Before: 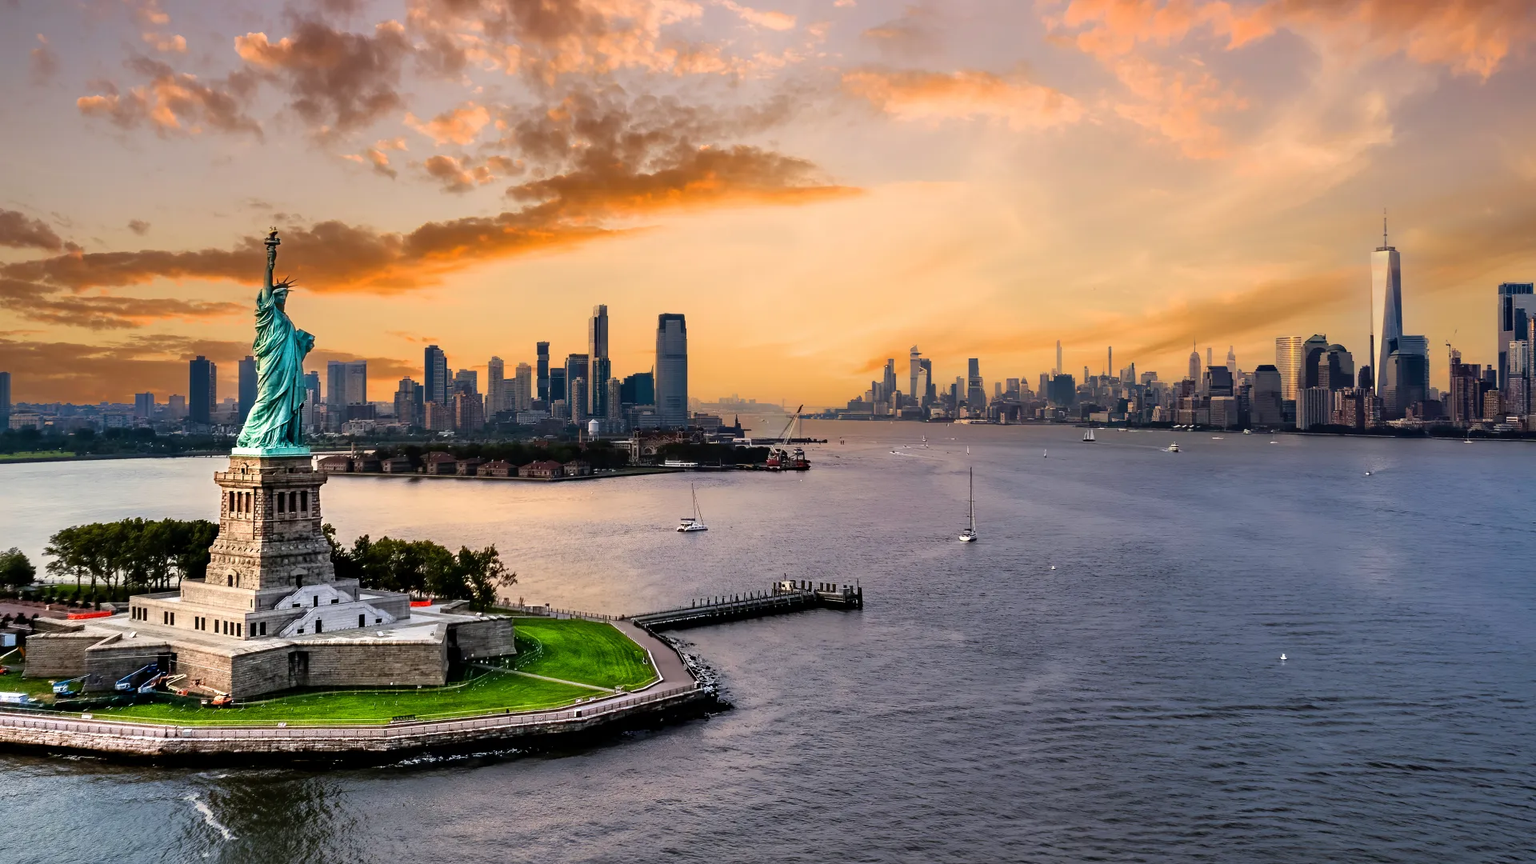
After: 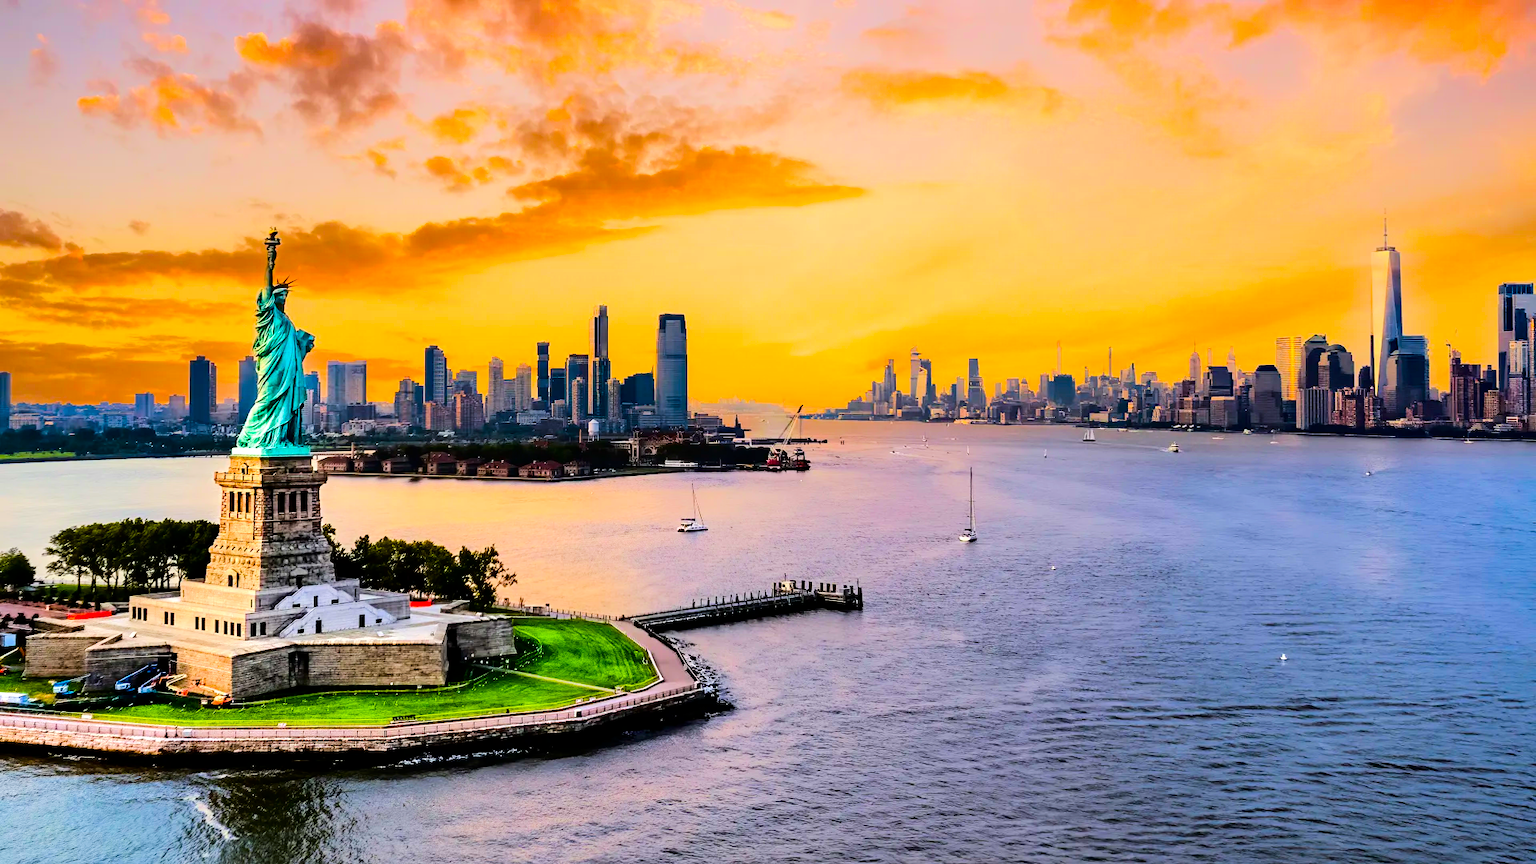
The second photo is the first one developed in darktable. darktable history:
tone equalizer: -7 EV 0.163 EV, -6 EV 0.582 EV, -5 EV 1.13 EV, -4 EV 1.32 EV, -3 EV 1.18 EV, -2 EV 0.6 EV, -1 EV 0.152 EV, edges refinement/feathering 500, mask exposure compensation -1.57 EV, preserve details no
contrast brightness saturation: brightness -0.093
color balance rgb: shadows lift › luminance -19.742%, perceptual saturation grading › global saturation 30.498%, global vibrance 45.622%
